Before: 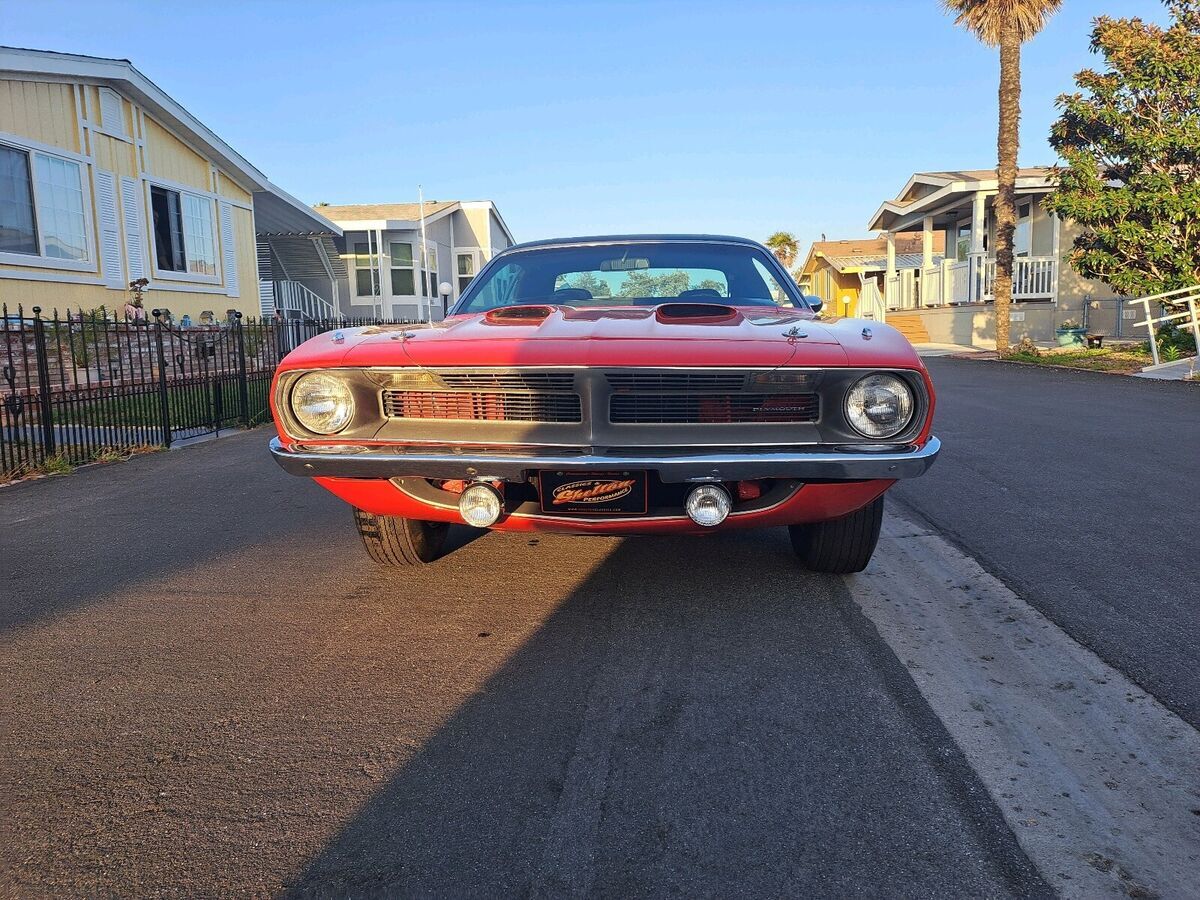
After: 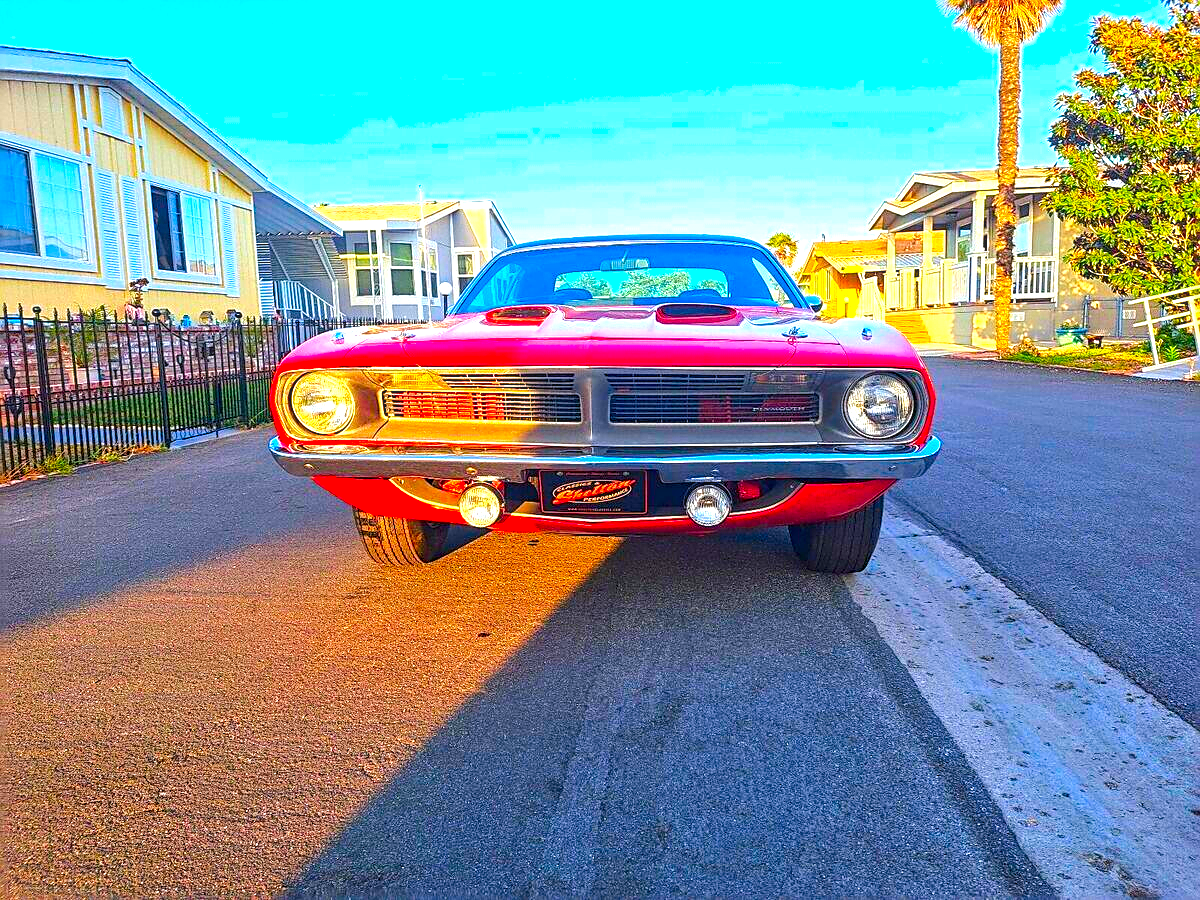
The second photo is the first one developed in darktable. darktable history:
color balance rgb: perceptual saturation grading › global saturation 9.721%, perceptual brilliance grading › mid-tones 10.332%, perceptual brilliance grading › shadows 14.465%, global vibrance 30.011%
contrast brightness saturation: brightness -0.027, saturation 0.353
sharpen: on, module defaults
exposure: black level correction 0, exposure 1.001 EV, compensate highlight preservation false
local contrast: on, module defaults
color correction: highlights b* -0.057, saturation 1.31
